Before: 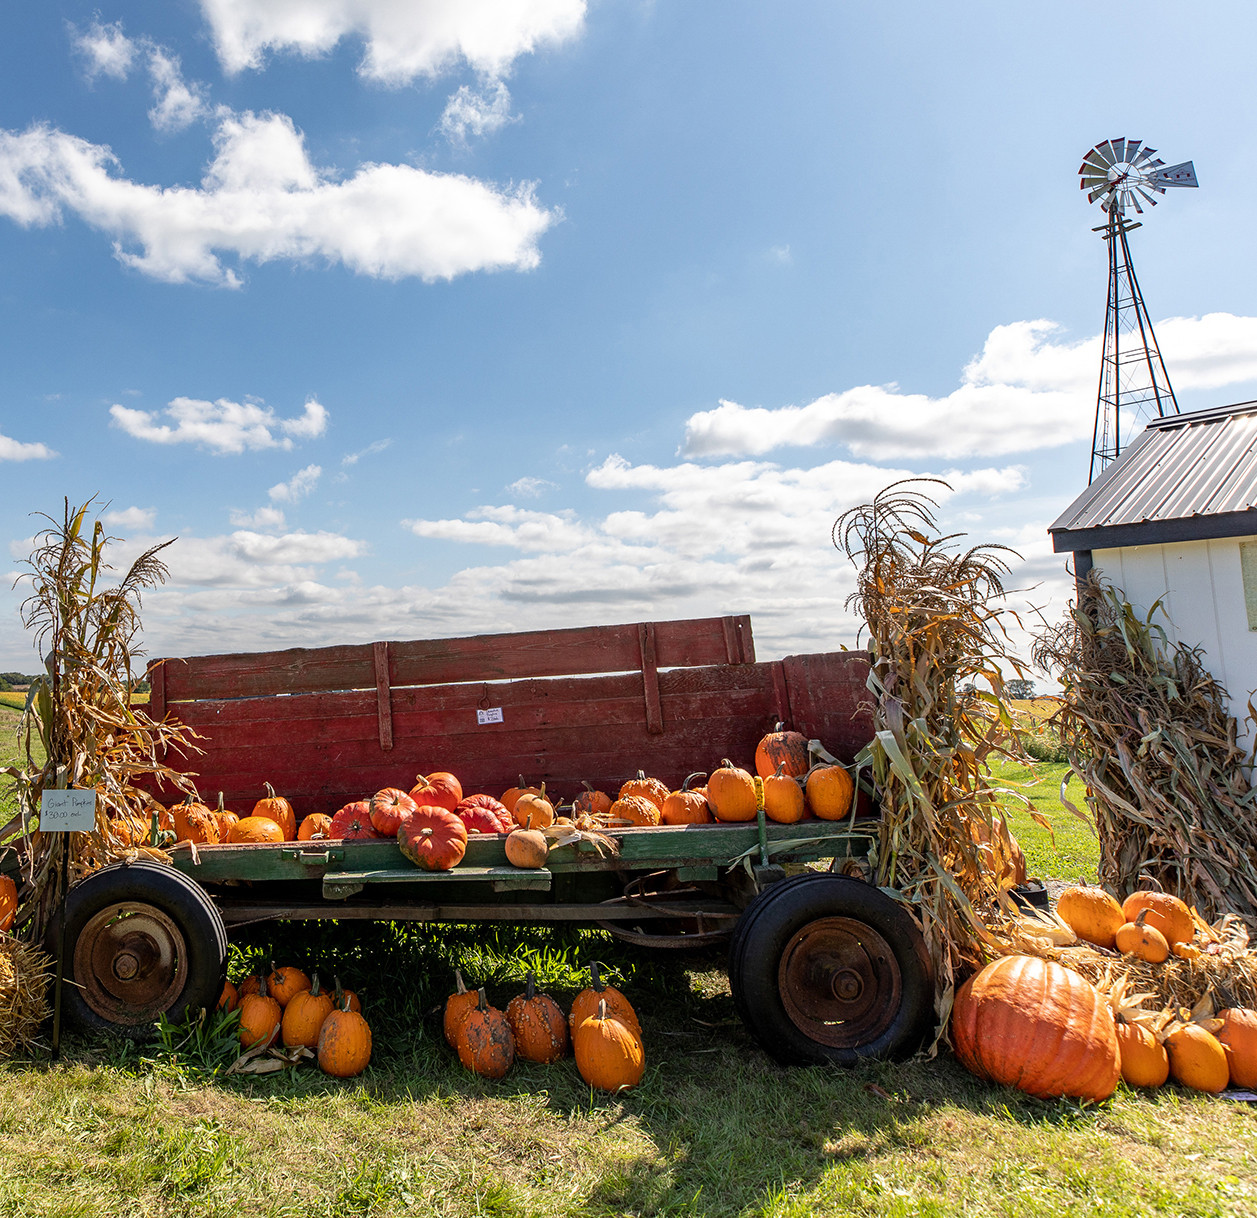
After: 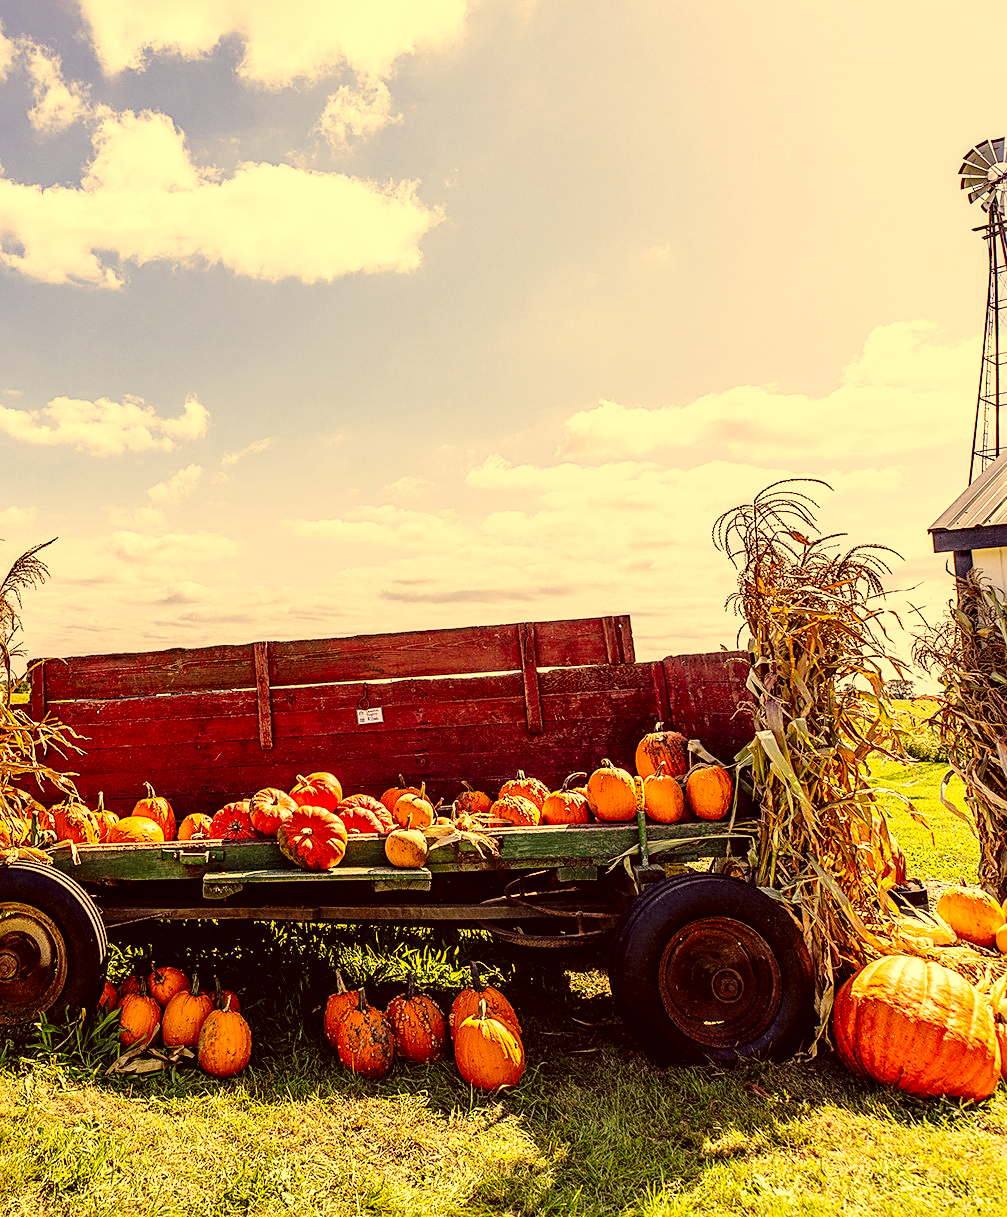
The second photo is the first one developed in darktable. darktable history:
crop and rotate: left 9.594%, right 10.218%
color correction: highlights a* 9.93, highlights b* 39.27, shadows a* 13.98, shadows b* 3.56
base curve: curves: ch0 [(0, 0) (0.028, 0.03) (0.121, 0.232) (0.46, 0.748) (0.859, 0.968) (1, 1)], preserve colors none
local contrast: highlights 28%, shadows 78%, midtone range 0.746
sharpen: on, module defaults
